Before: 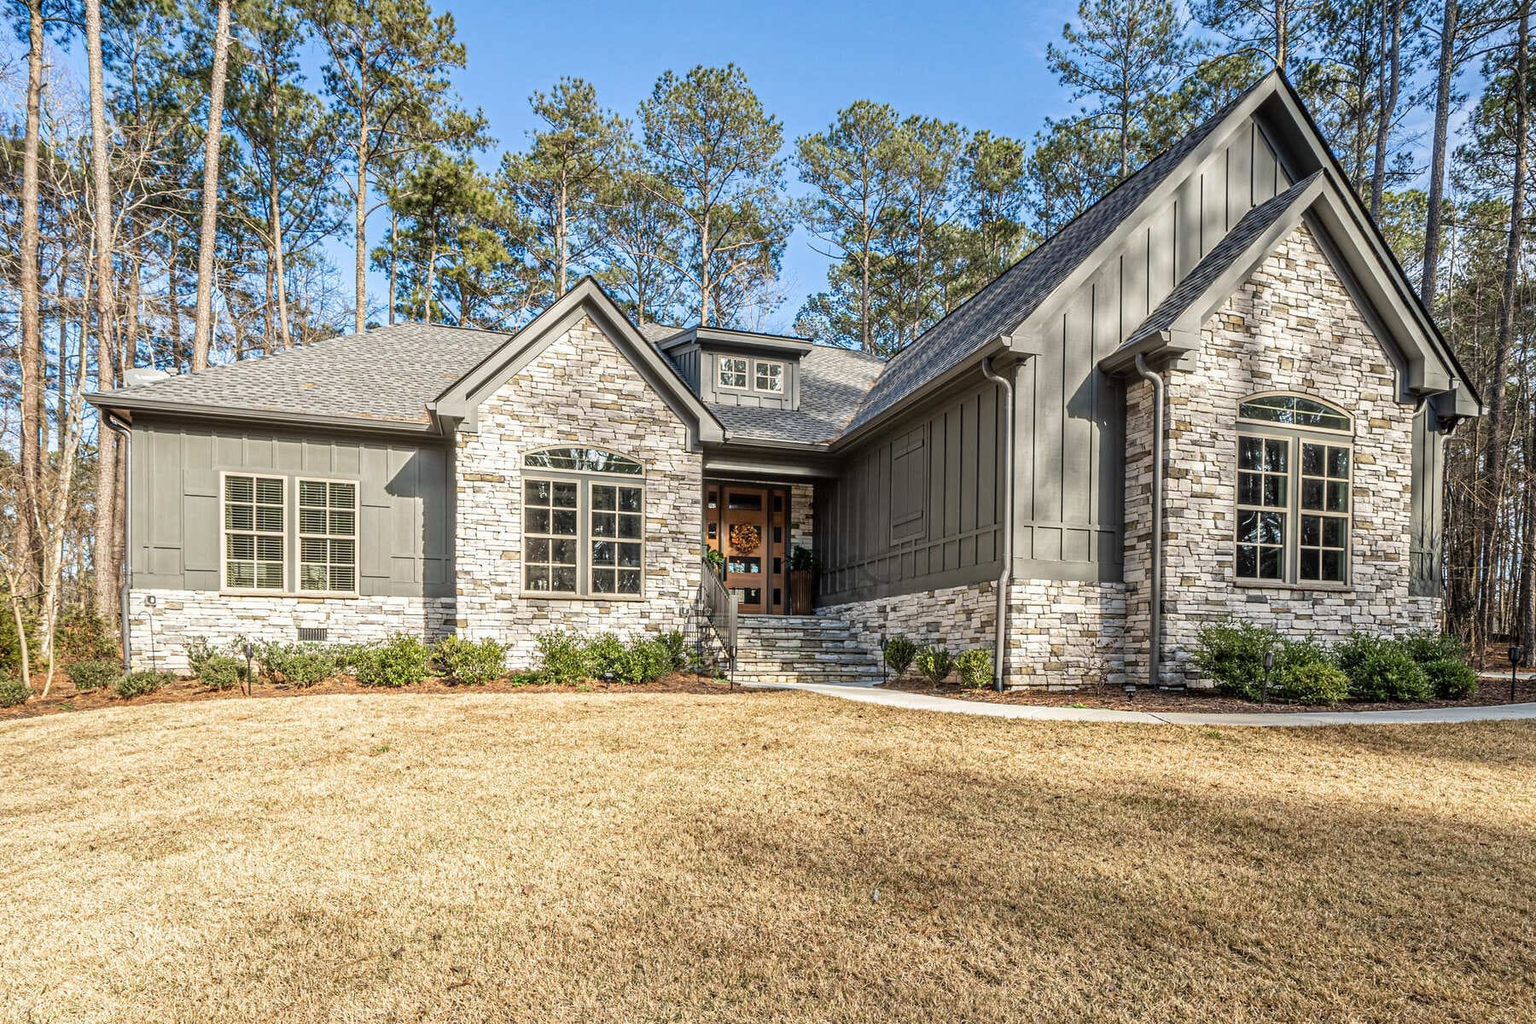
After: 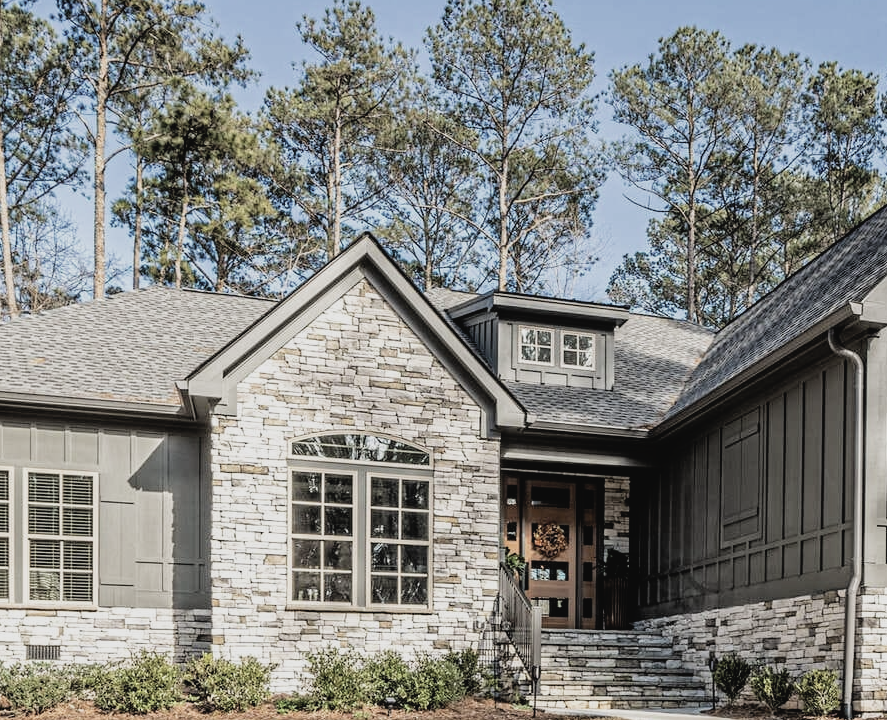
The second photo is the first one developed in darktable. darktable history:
filmic rgb: black relative exposure -5.06 EV, white relative exposure 3.21 EV, threshold 3.02 EV, hardness 3.44, contrast 1.196, highlights saturation mix -49.38%, enable highlight reconstruction true
contrast brightness saturation: contrast -0.061, saturation -0.403
crop: left 17.958%, top 7.66%, right 32.749%, bottom 32.317%
